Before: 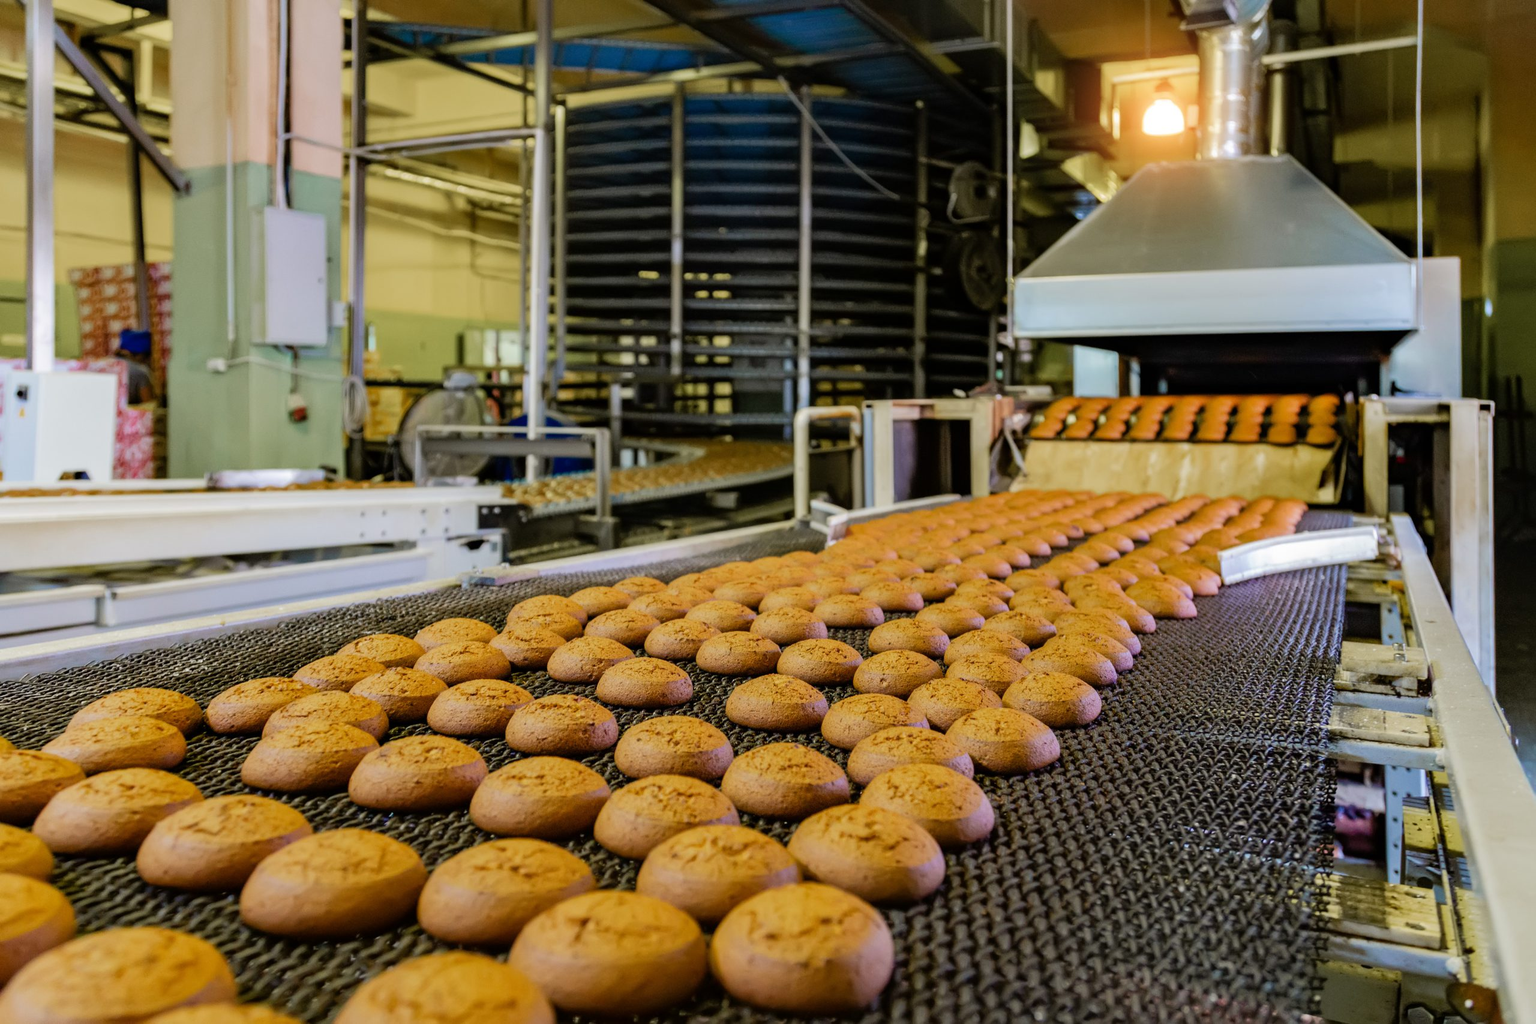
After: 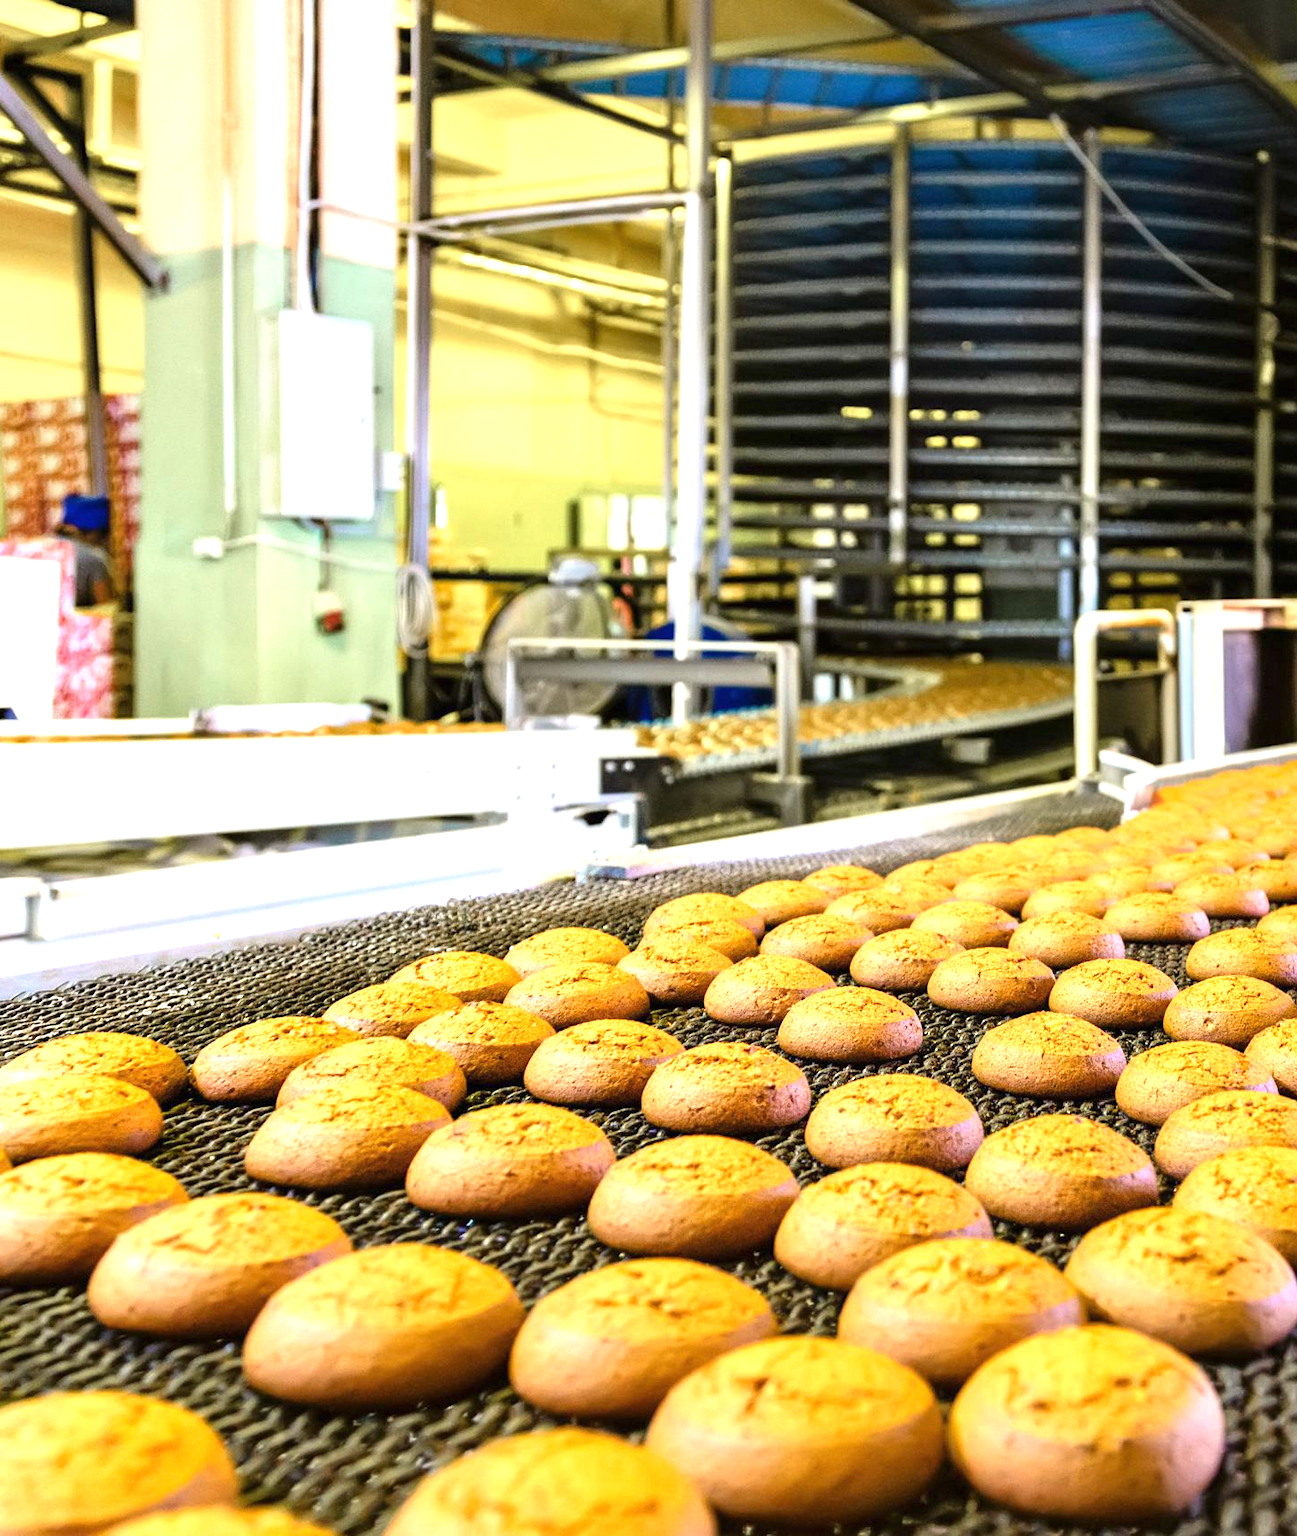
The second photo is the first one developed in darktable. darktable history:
crop: left 5.114%, right 38.589%
exposure: black level correction 0, exposure 1.5 EV, compensate highlight preservation false
